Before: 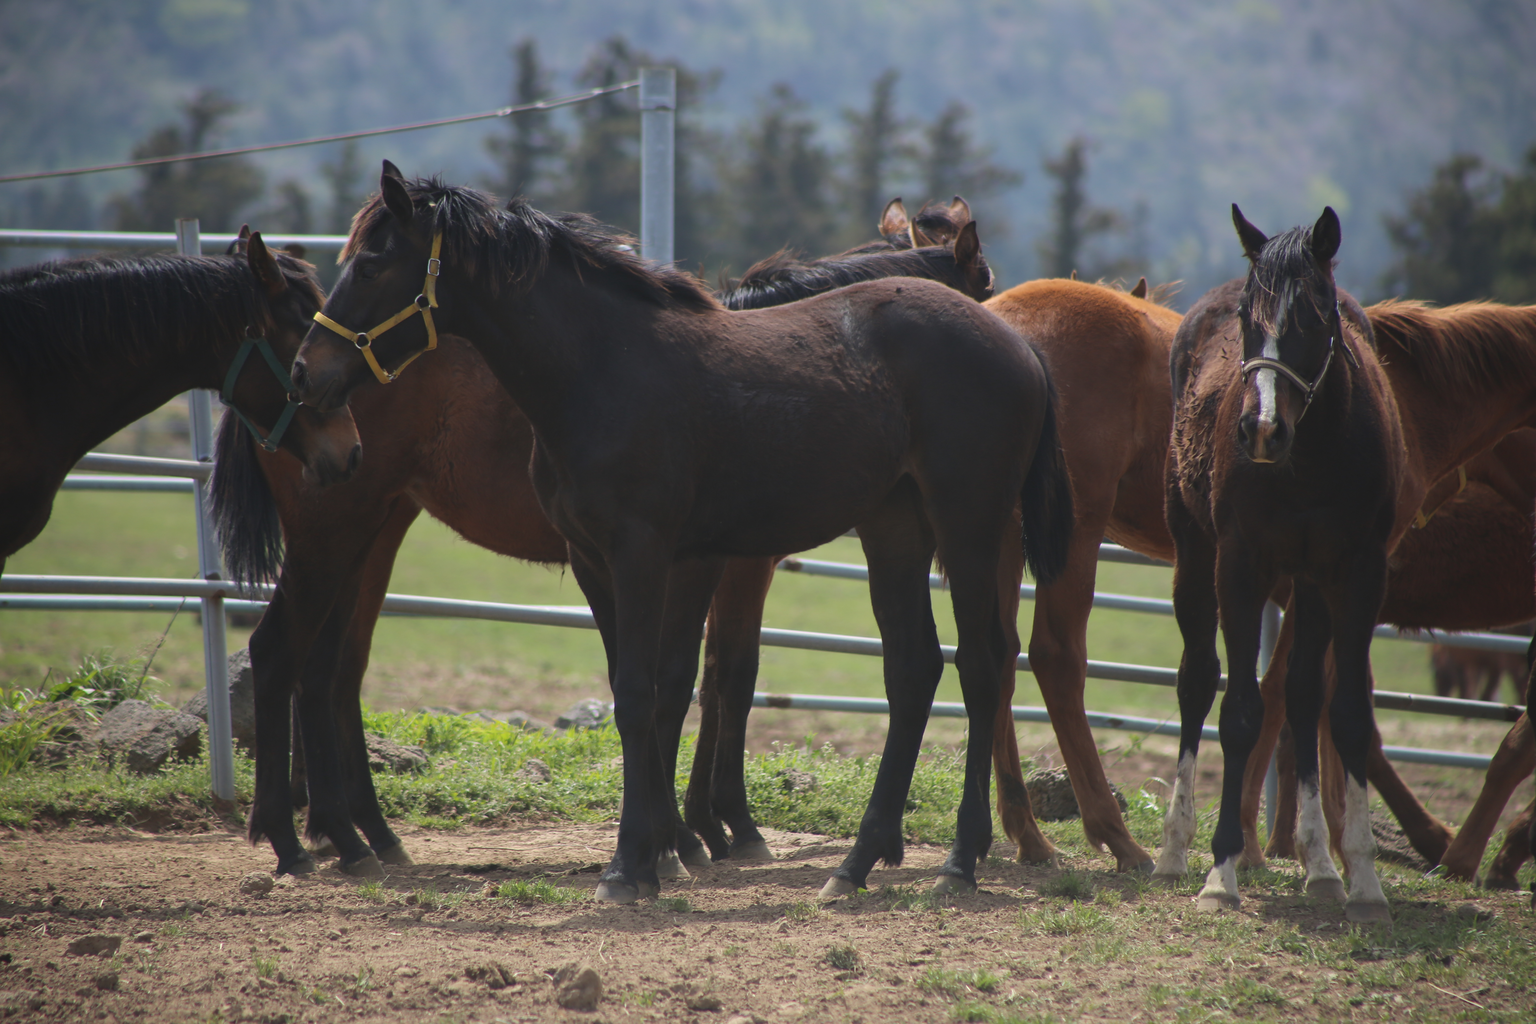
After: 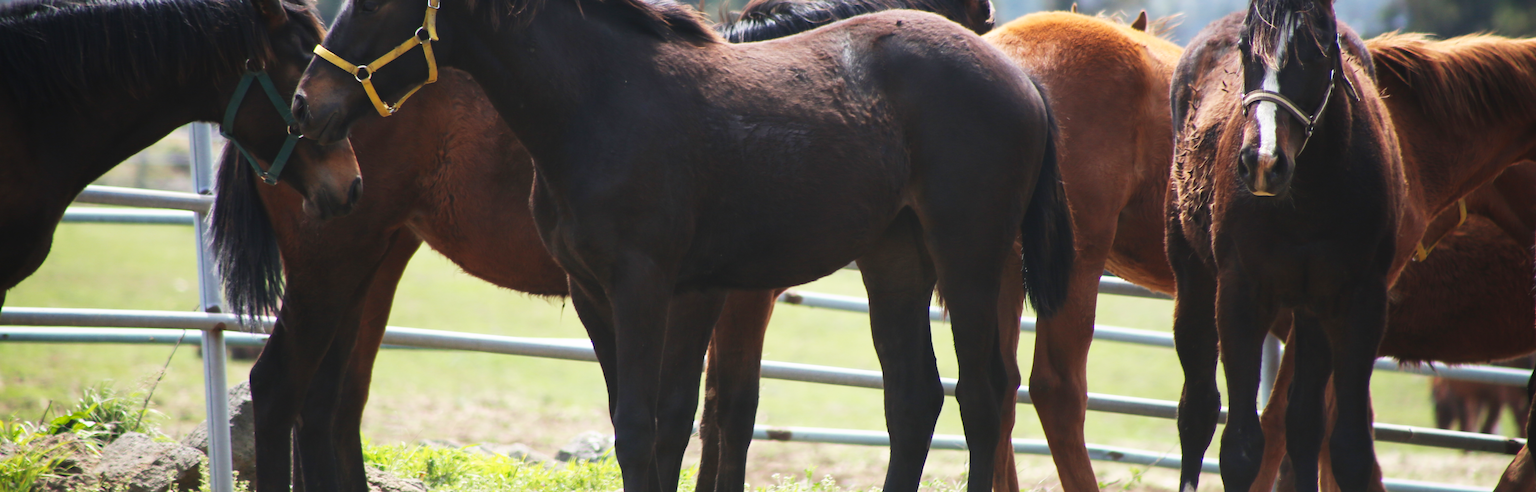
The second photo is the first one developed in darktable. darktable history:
base curve: curves: ch0 [(0, 0) (0.007, 0.004) (0.027, 0.03) (0.046, 0.07) (0.207, 0.54) (0.442, 0.872) (0.673, 0.972) (1, 1)], preserve colors none
crop and rotate: top 26.122%, bottom 25.814%
